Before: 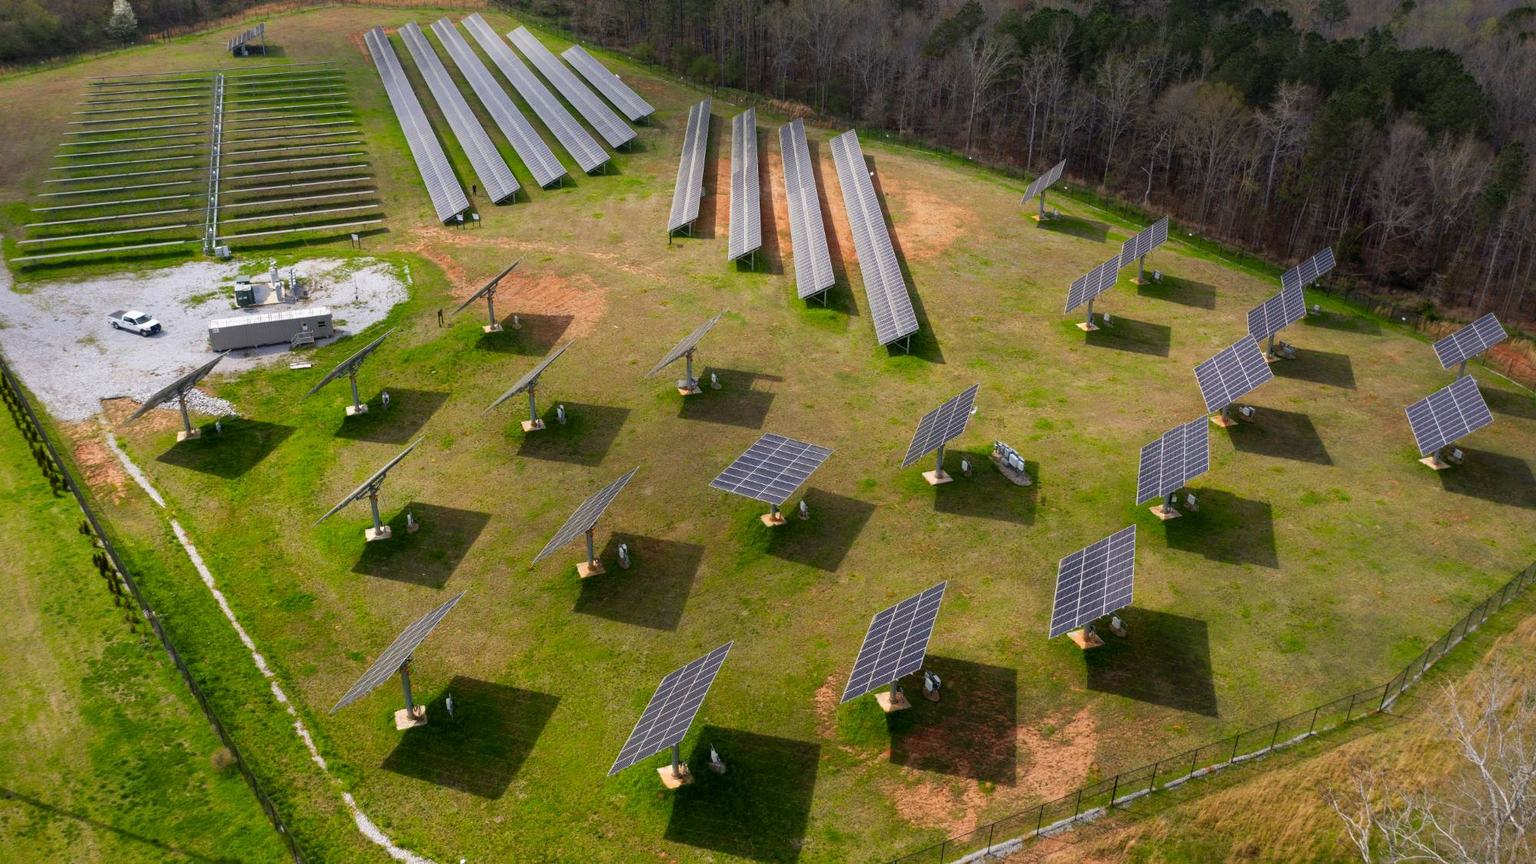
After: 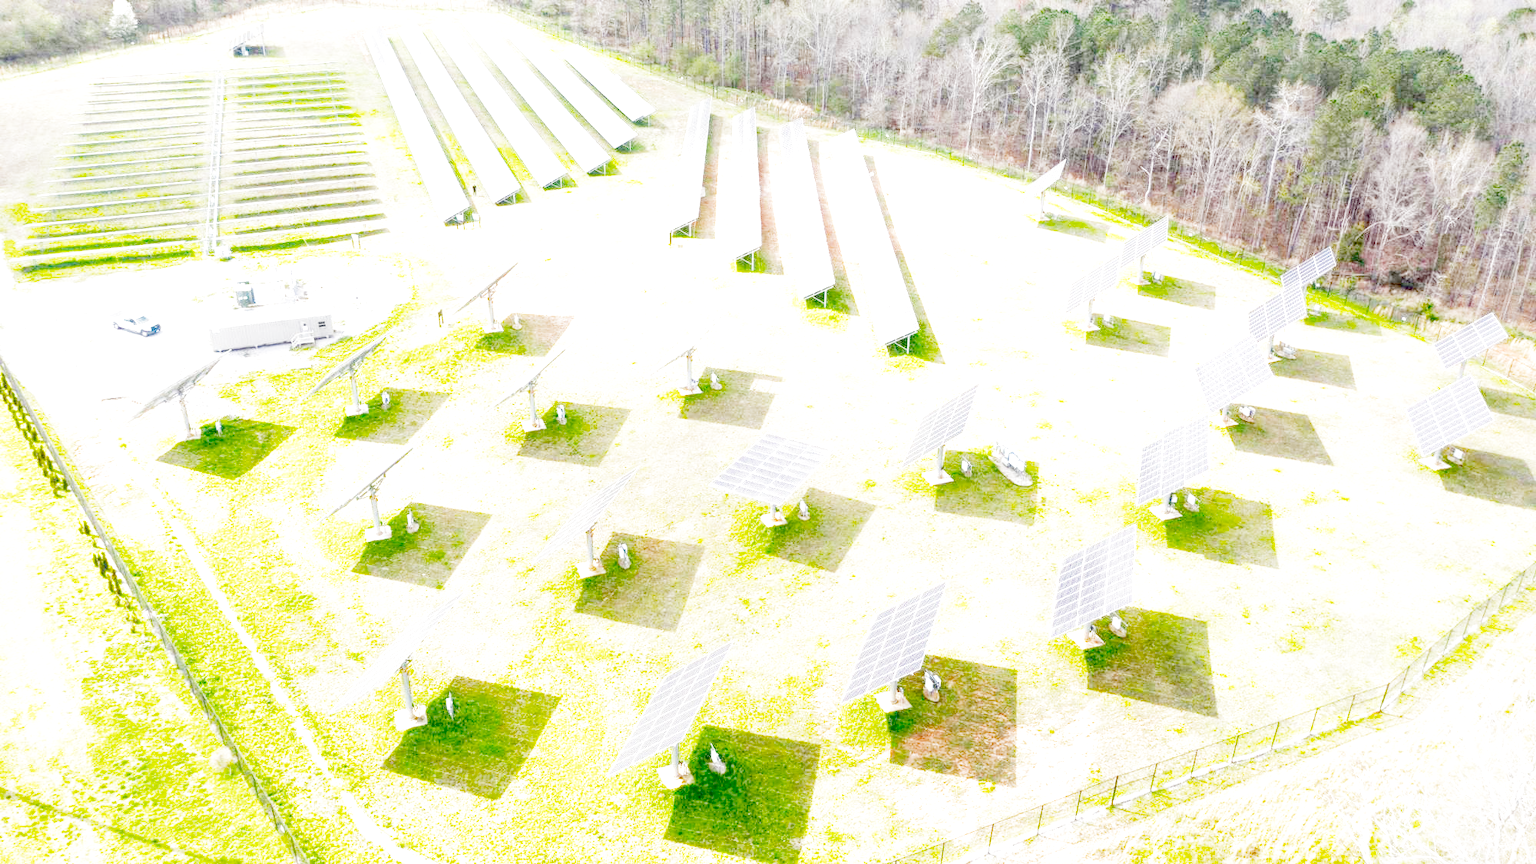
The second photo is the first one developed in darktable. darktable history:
exposure: exposure 0.6 EV, compensate highlight preservation false
color balance: output saturation 110%
local contrast: on, module defaults
filmic rgb: middle gray luminance 10%, black relative exposure -8.61 EV, white relative exposure 3.3 EV, threshold 6 EV, target black luminance 0%, hardness 5.2, latitude 44.69%, contrast 1.302, highlights saturation mix 5%, shadows ↔ highlights balance 24.64%, add noise in highlights 0, preserve chrominance no, color science v3 (2019), use custom middle-gray values true, iterations of high-quality reconstruction 0, contrast in highlights soft, enable highlight reconstruction true
